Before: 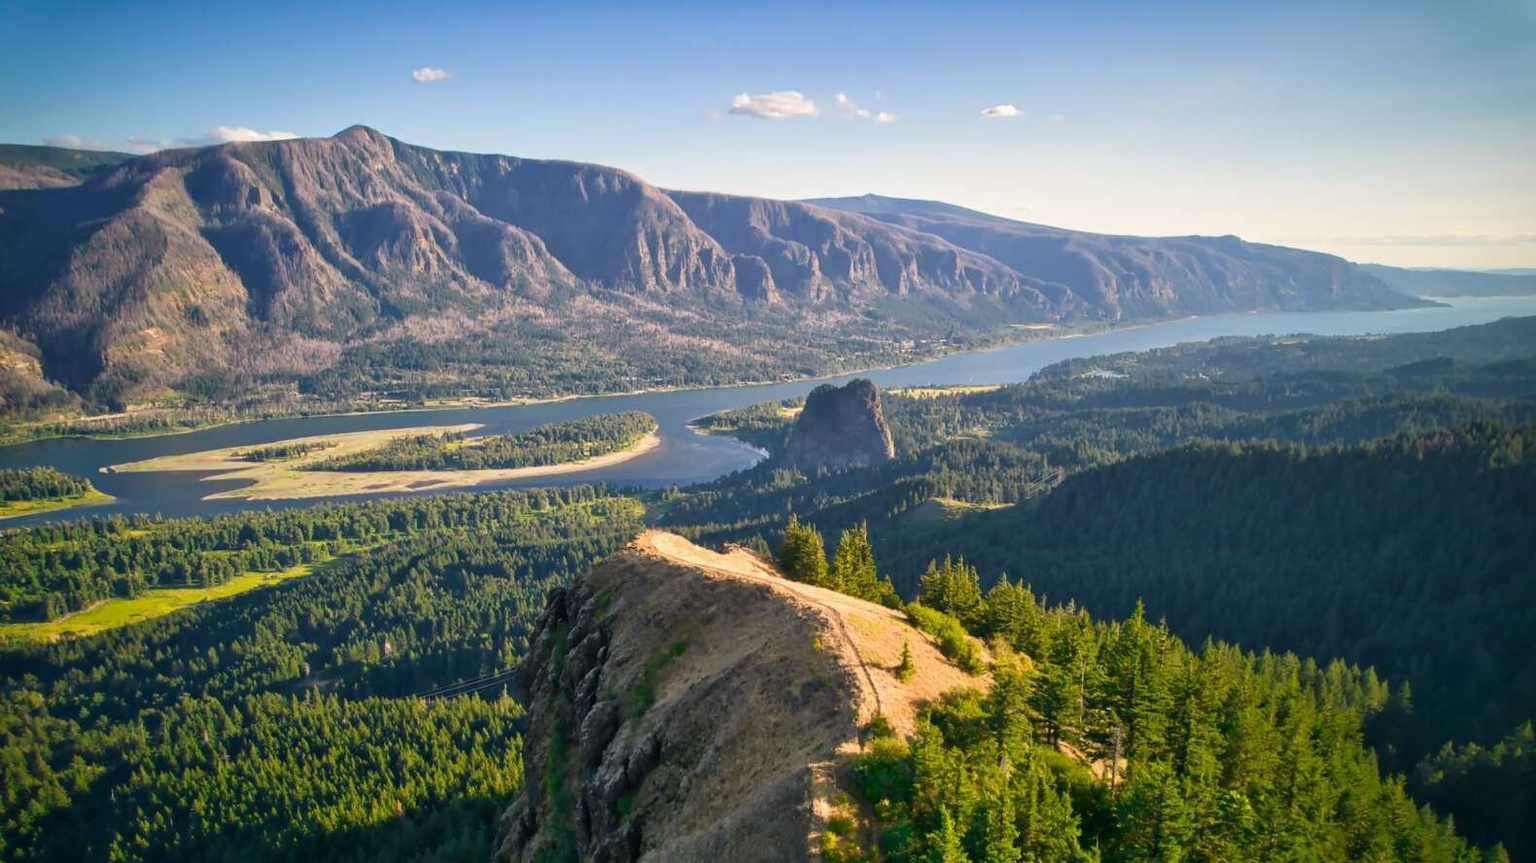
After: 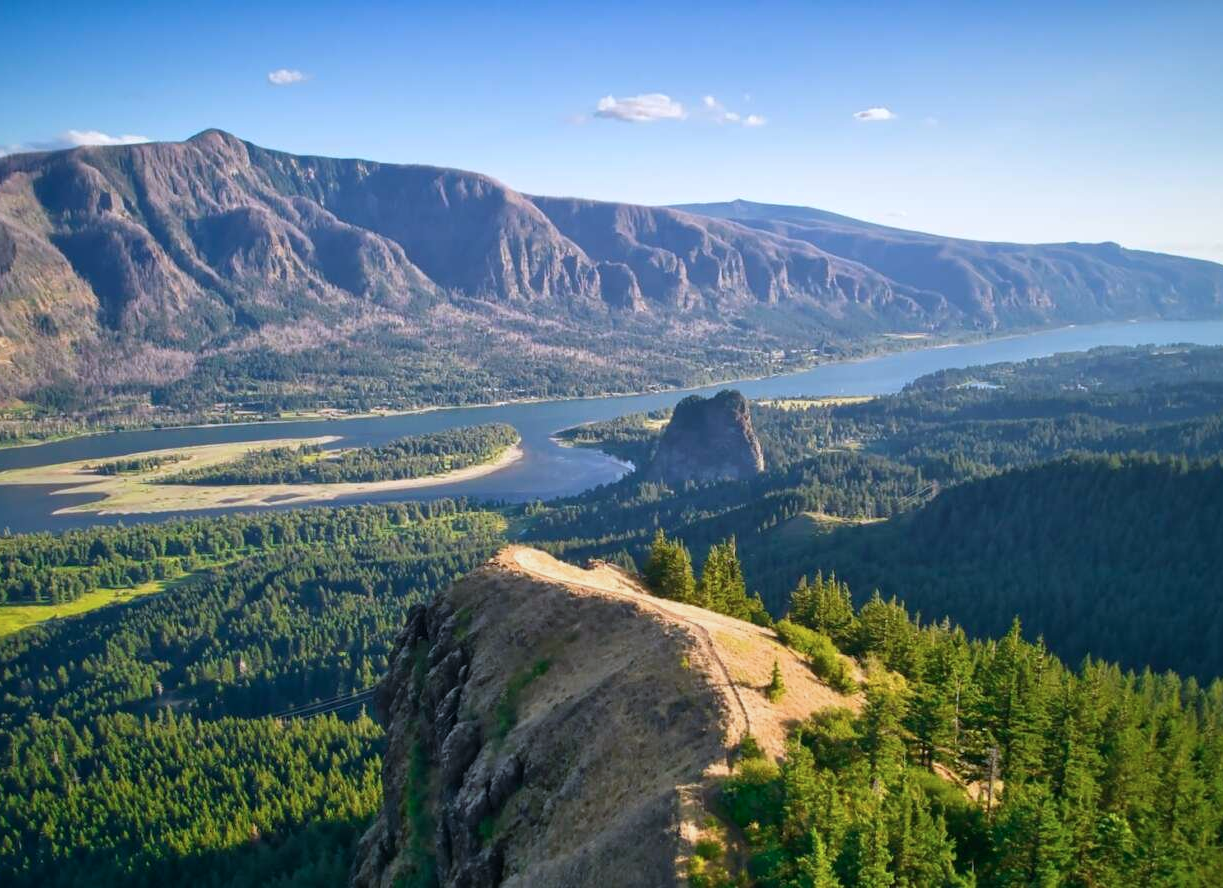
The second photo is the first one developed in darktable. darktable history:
color calibration: x 0.37, y 0.382, temperature 4313.32 K
crop: left 9.88%, right 12.664%
